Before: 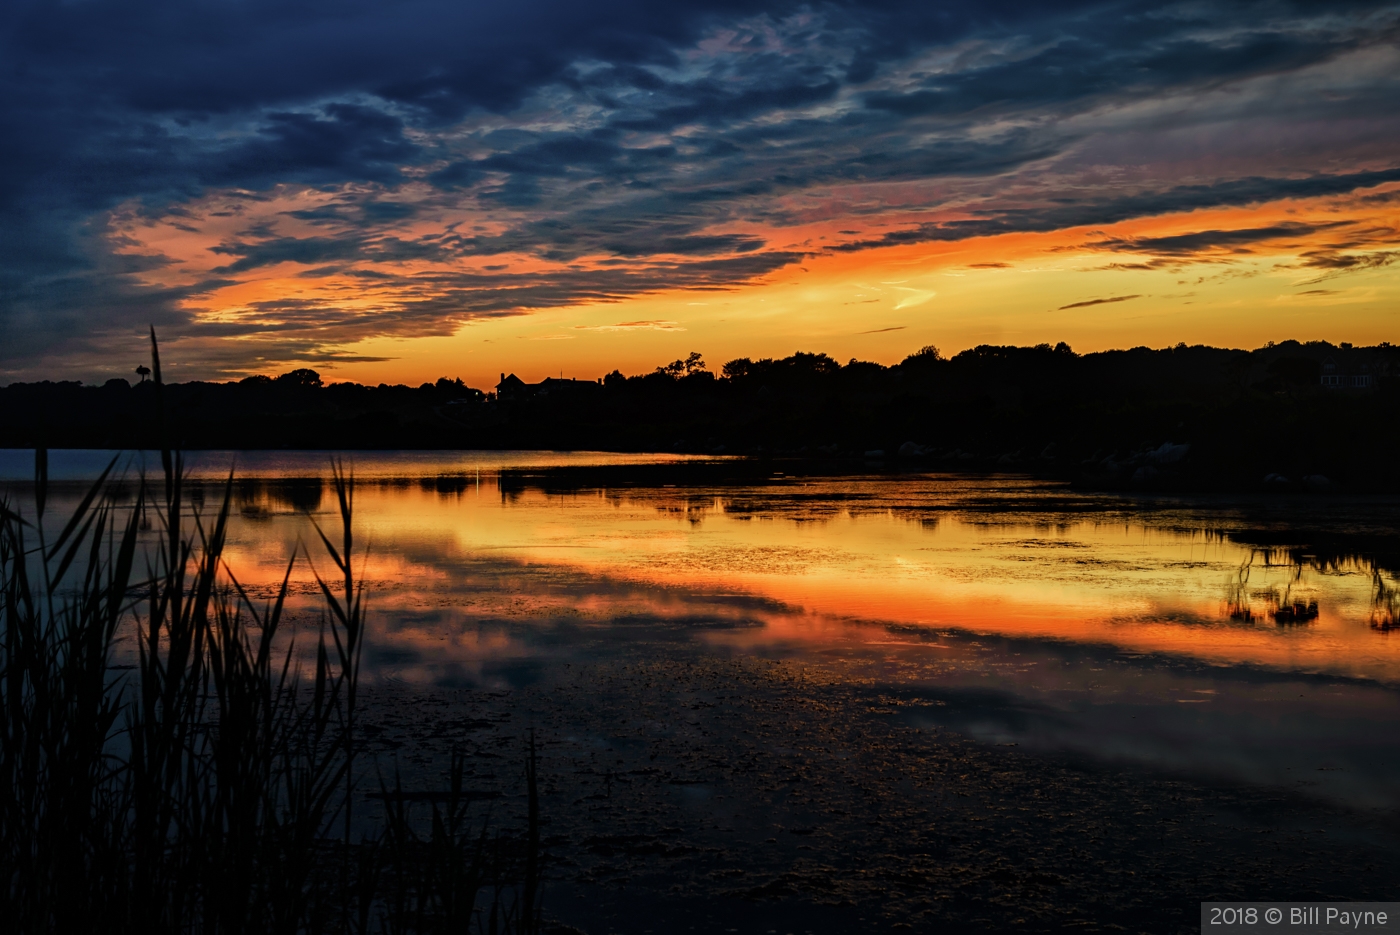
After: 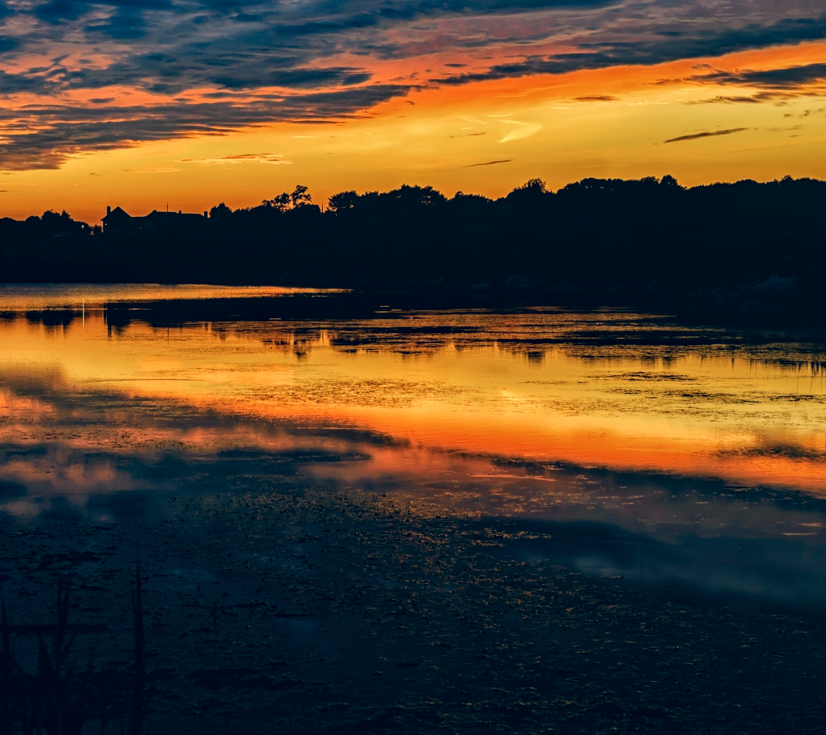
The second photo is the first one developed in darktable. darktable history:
color correction: highlights a* 10.27, highlights b* 14.04, shadows a* -10.18, shadows b* -14.94
crop and rotate: left 28.19%, top 17.911%, right 12.779%, bottom 3.444%
local contrast: on, module defaults
